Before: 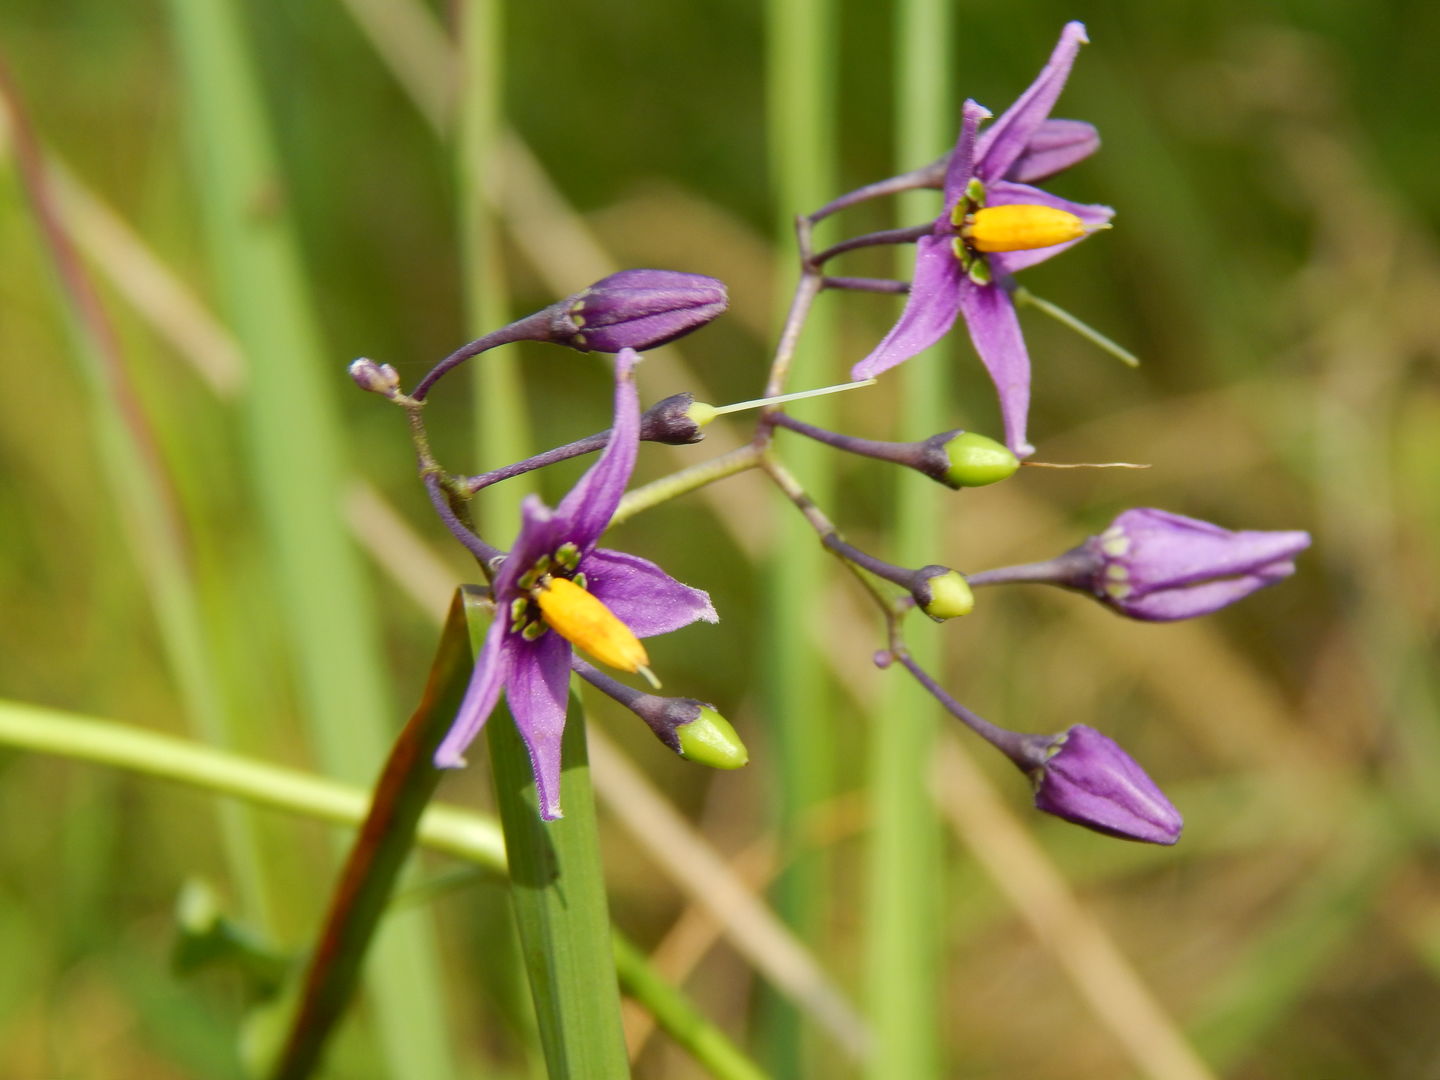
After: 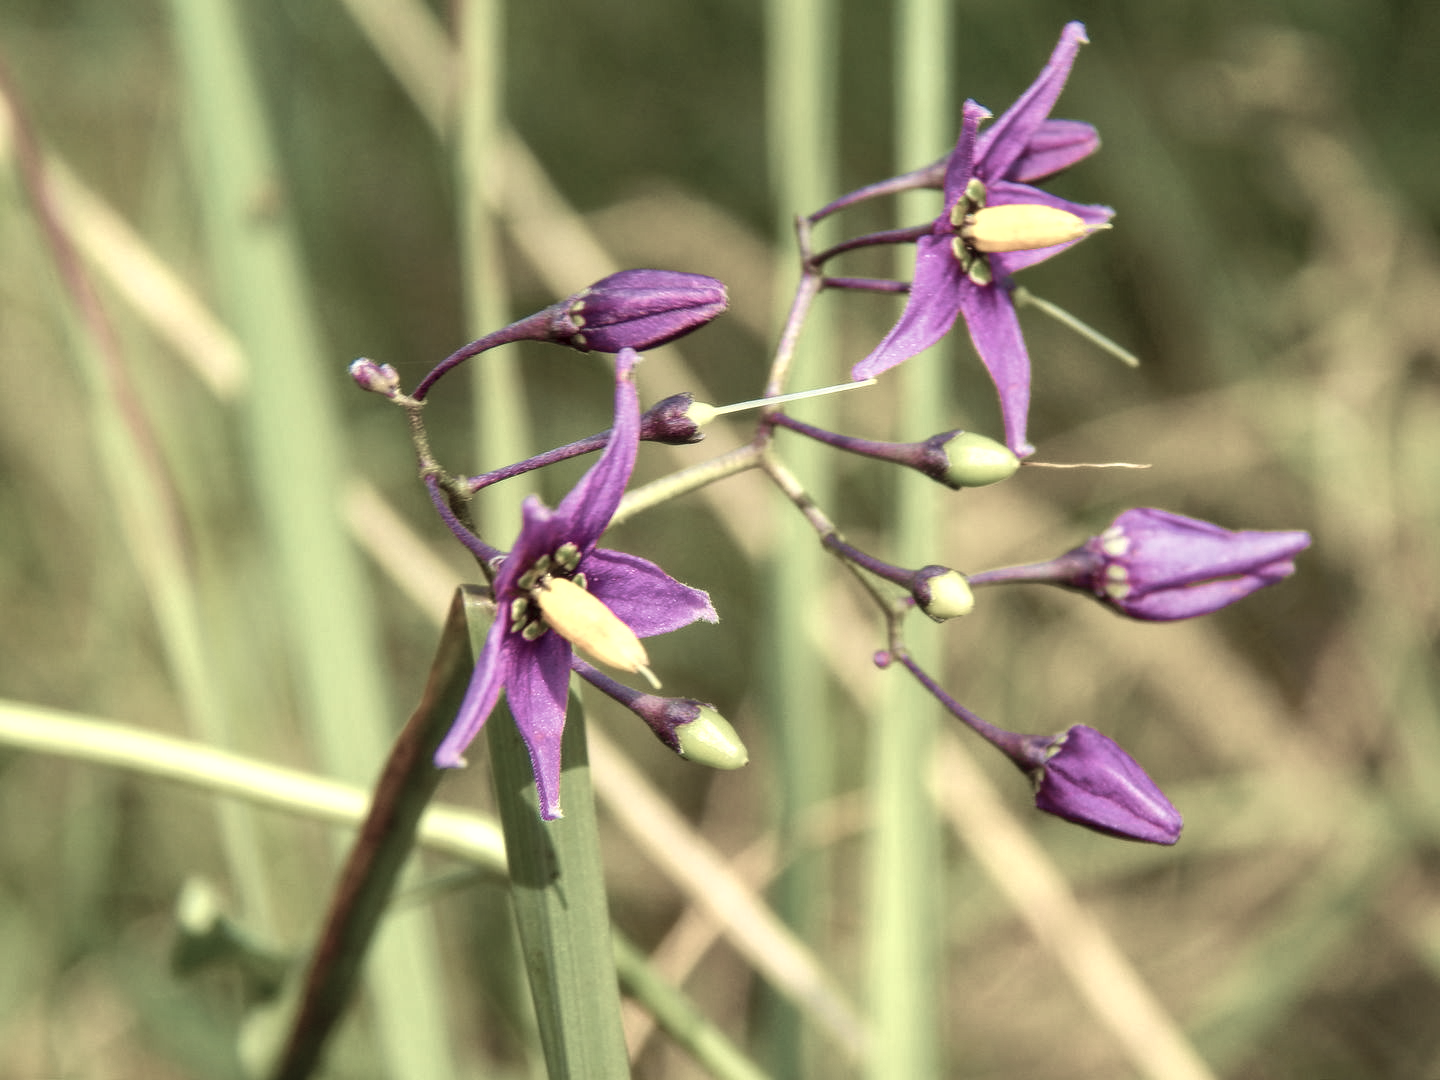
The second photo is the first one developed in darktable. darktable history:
color zones: curves: ch0 [(0, 0.6) (0.129, 0.585) (0.193, 0.596) (0.429, 0.5) (0.571, 0.5) (0.714, 0.5) (0.857, 0.5) (1, 0.6)]; ch1 [(0, 0.453) (0.112, 0.245) (0.213, 0.252) (0.429, 0.233) (0.571, 0.231) (0.683, 0.242) (0.857, 0.296) (1, 0.453)]
velvia: strength 74.79%
local contrast: highlights 91%, shadows 88%, detail 160%, midtone range 0.2
